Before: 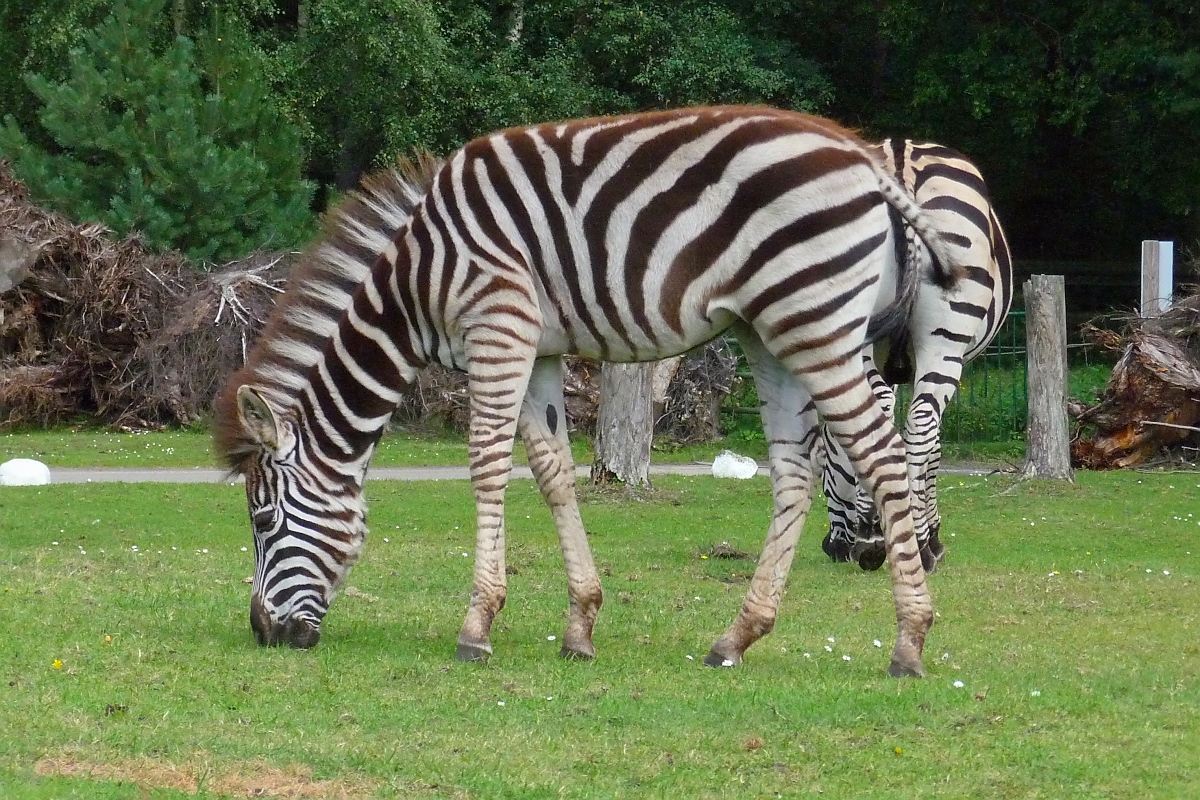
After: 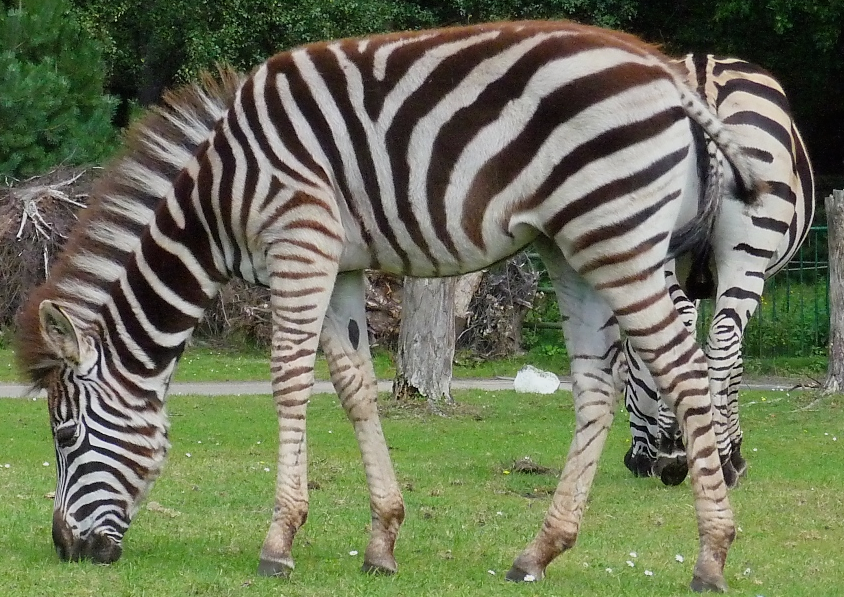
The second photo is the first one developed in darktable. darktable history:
filmic rgb: black relative exposure -11.3 EV, white relative exposure 3.26 EV, hardness 6.68
crop and rotate: left 16.57%, top 10.739%, right 13.04%, bottom 14.61%
